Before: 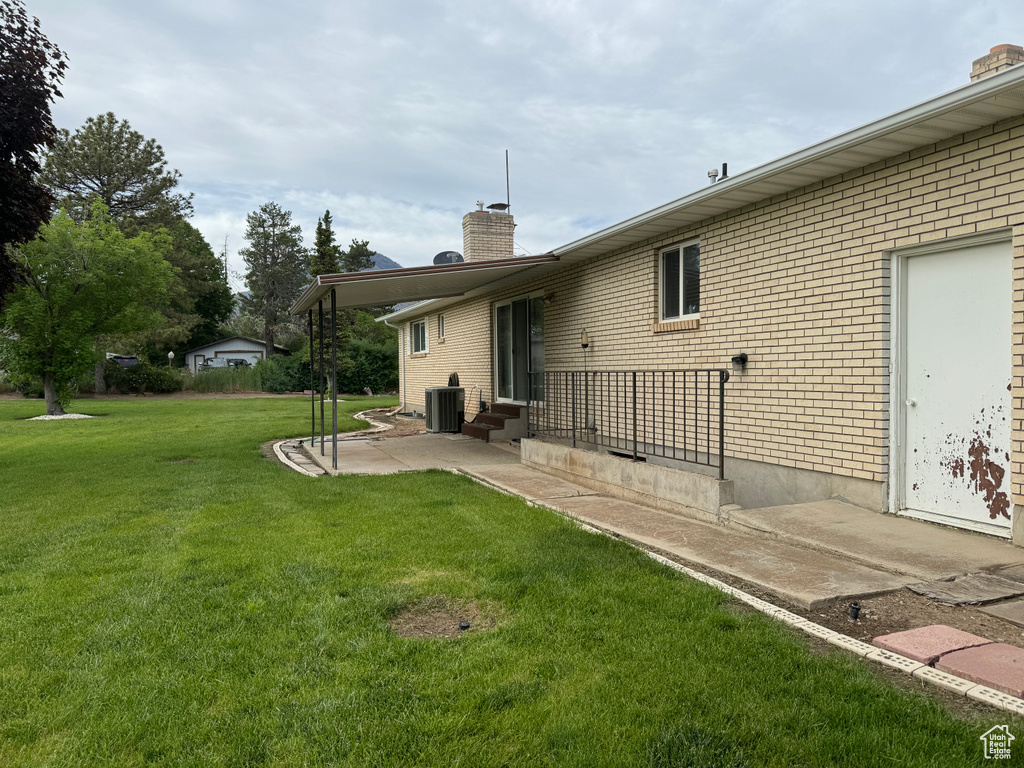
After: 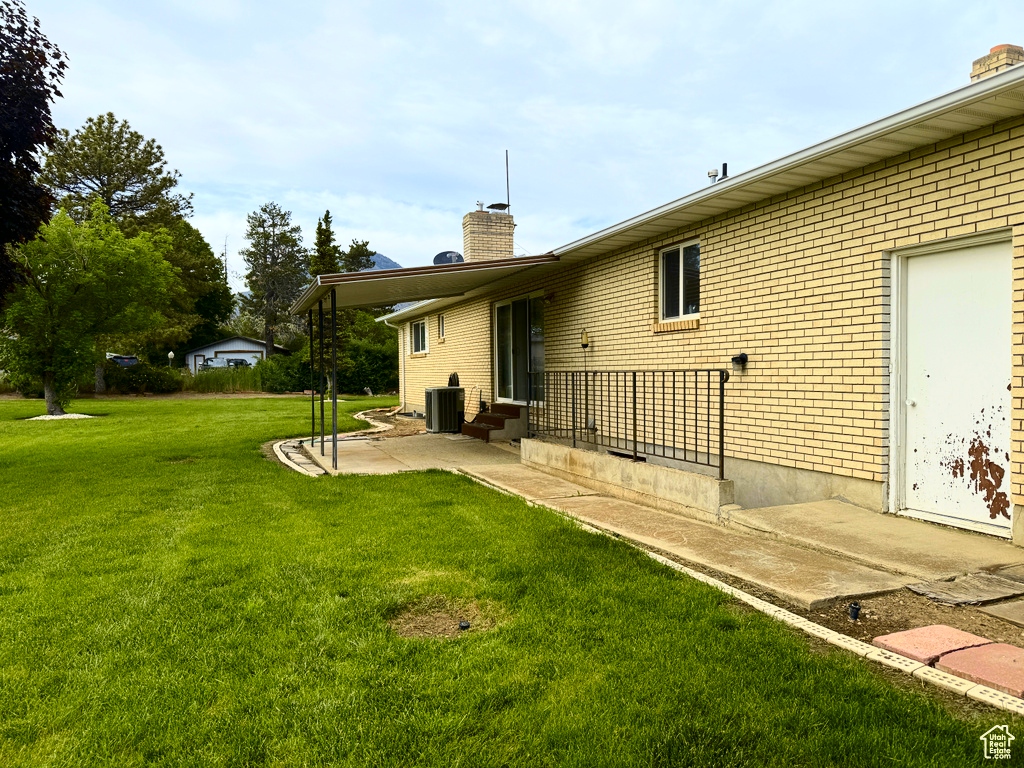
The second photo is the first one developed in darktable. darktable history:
tone curve: curves: ch0 [(0, 0) (0.074, 0.04) (0.157, 0.1) (0.472, 0.515) (0.635, 0.731) (0.768, 0.878) (0.899, 0.969) (1, 1)]; ch1 [(0, 0) (0.08, 0.08) (0.3, 0.3) (0.5, 0.5) (0.539, 0.558) (0.586, 0.658) (0.69, 0.787) (0.92, 0.92) (1, 1)]; ch2 [(0, 0) (0.08, 0.08) (0.3, 0.3) (0.5, 0.5) (0.543, 0.597) (0.597, 0.679) (0.92, 0.92) (1, 1)], color space Lab, independent channels, preserve colors none
